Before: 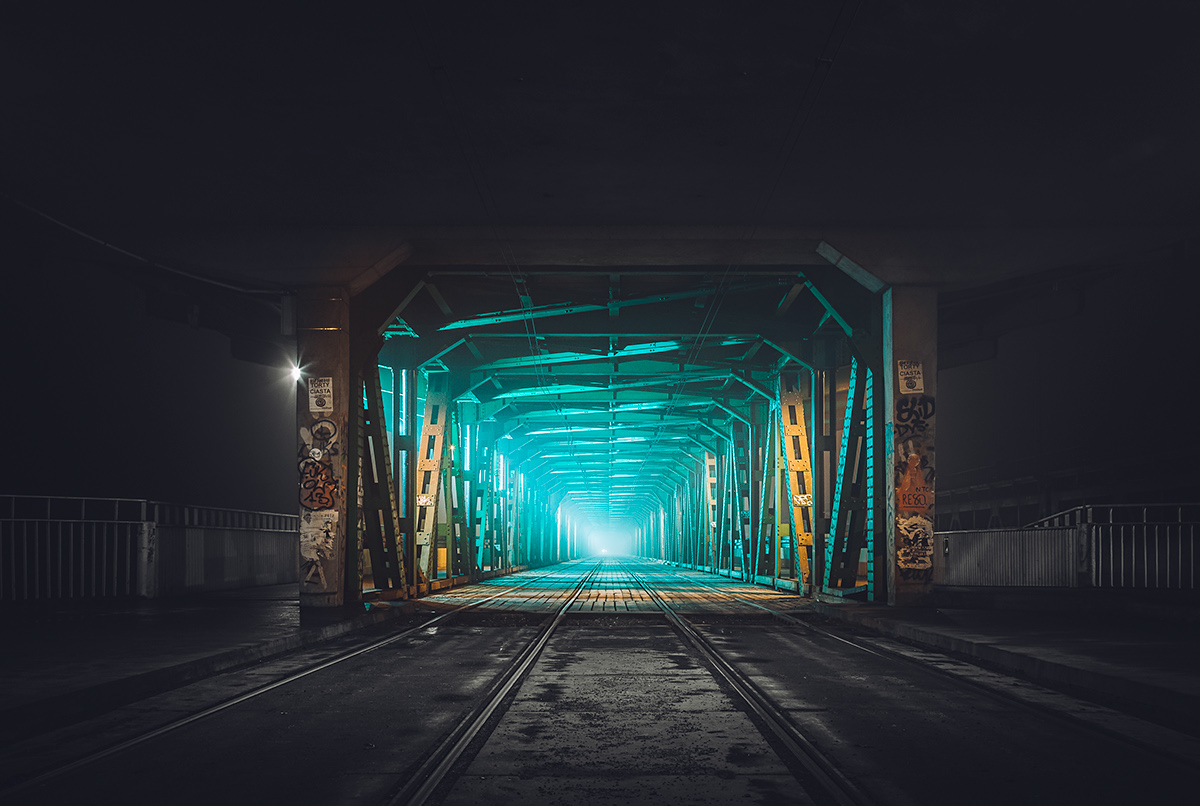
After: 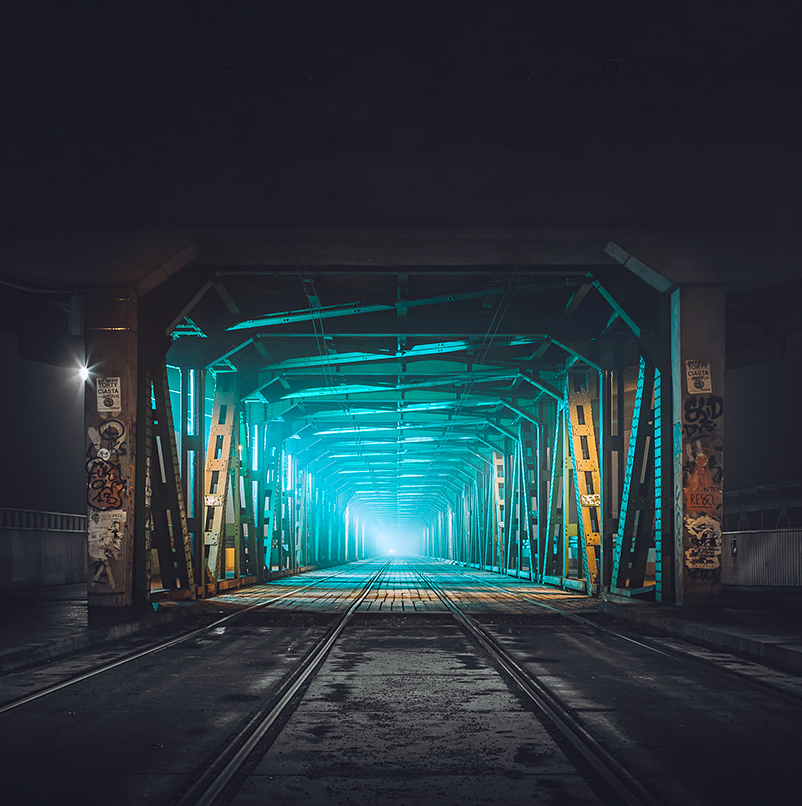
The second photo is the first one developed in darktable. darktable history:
white balance: red 0.984, blue 1.059
crop and rotate: left 17.732%, right 15.423%
